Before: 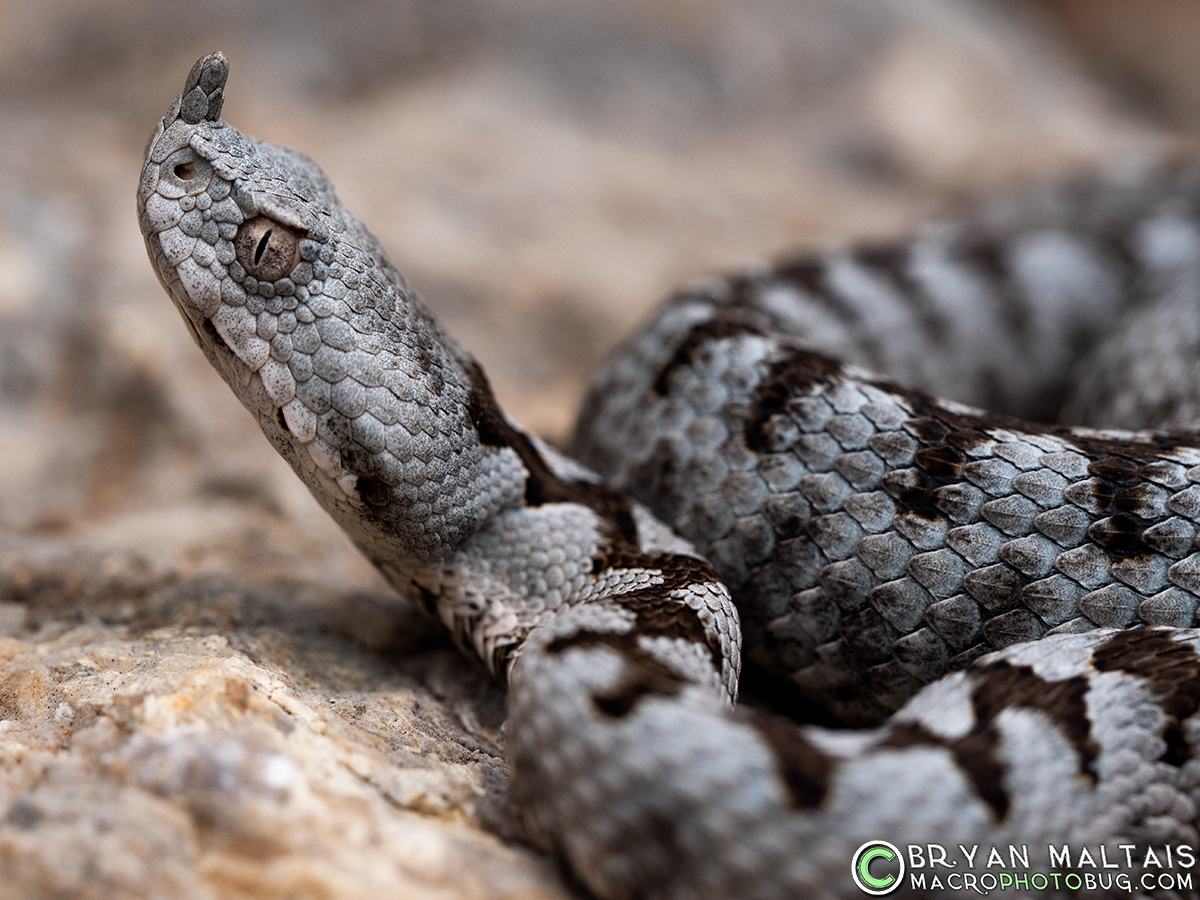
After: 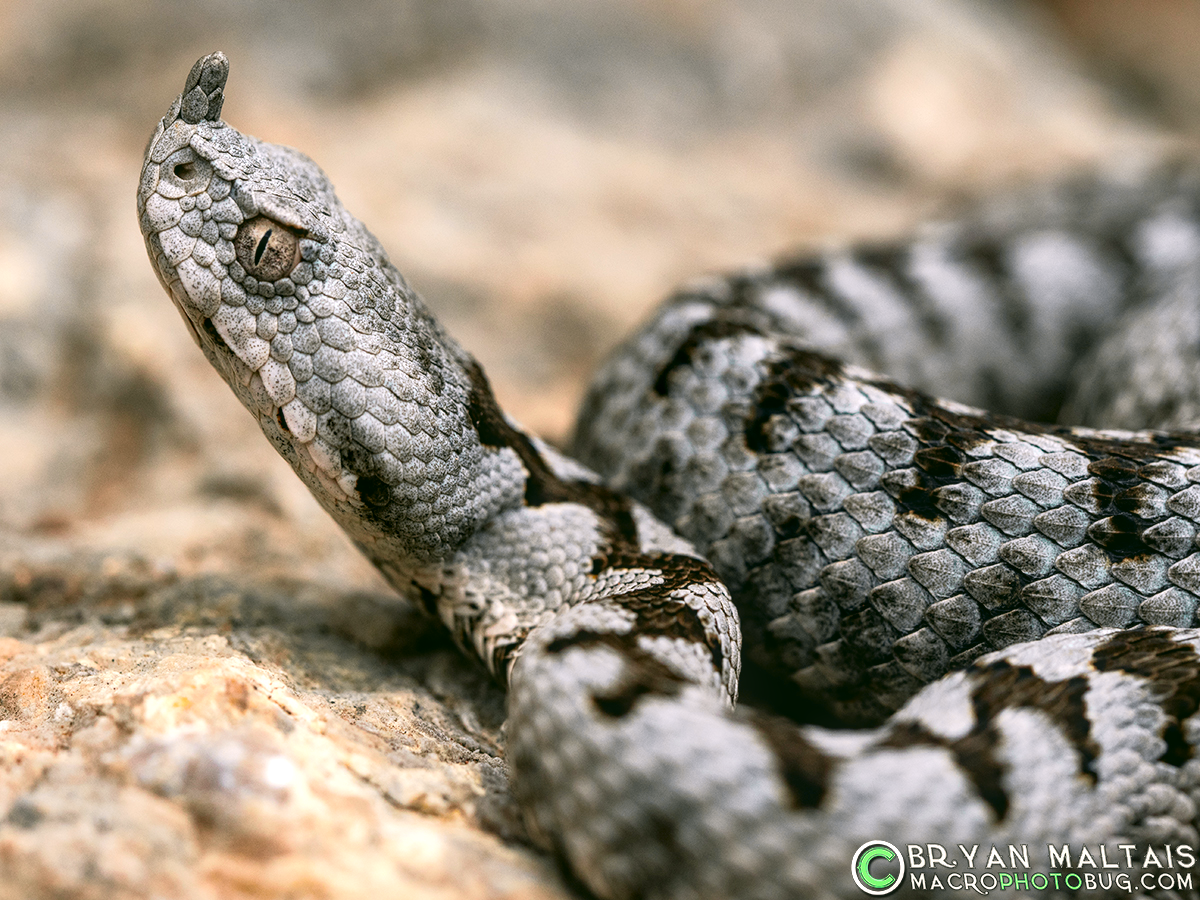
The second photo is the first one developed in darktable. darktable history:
exposure: black level correction 0, exposure 0.704 EV, compensate highlight preservation false
local contrast: on, module defaults
color correction: highlights a* 4.29, highlights b* 4.98, shadows a* -7.34, shadows b* 4.92
tone curve: curves: ch0 [(0, 0.036) (0.053, 0.068) (0.211, 0.217) (0.519, 0.513) (0.847, 0.82) (0.991, 0.914)]; ch1 [(0, 0) (0.276, 0.206) (0.412, 0.353) (0.482, 0.475) (0.495, 0.5) (0.509, 0.502) (0.563, 0.57) (0.667, 0.672) (0.788, 0.809) (1, 1)]; ch2 [(0, 0) (0.438, 0.456) (0.473, 0.47) (0.503, 0.503) (0.523, 0.528) (0.562, 0.571) (0.612, 0.61) (0.679, 0.72) (1, 1)], color space Lab, independent channels, preserve colors none
